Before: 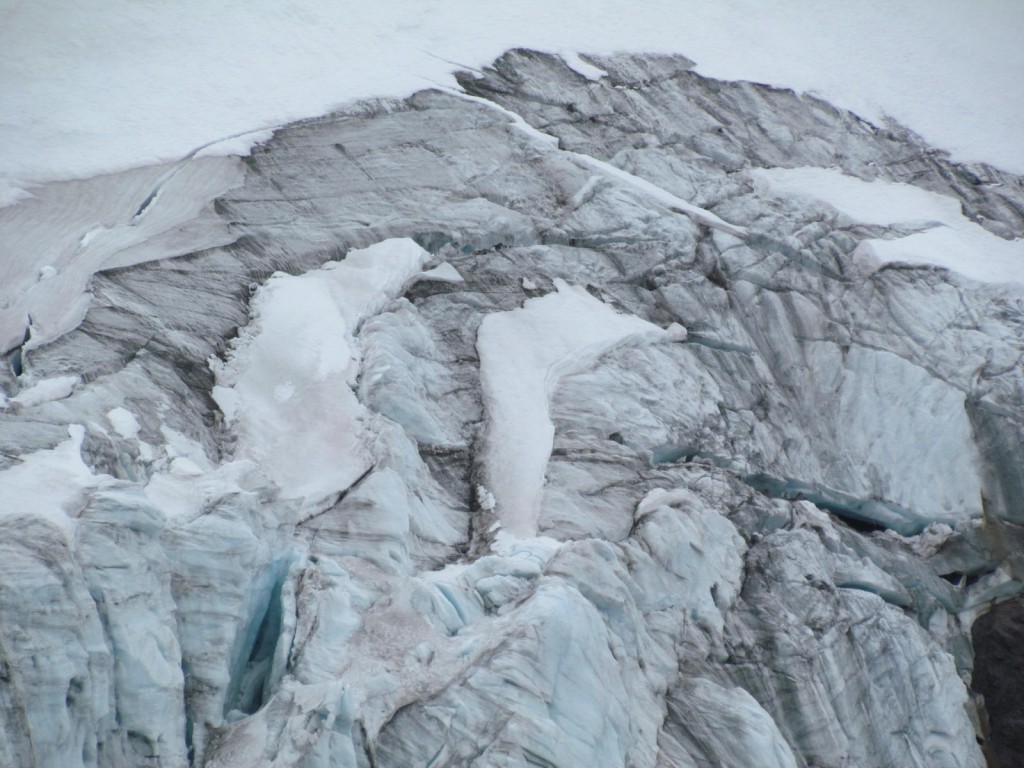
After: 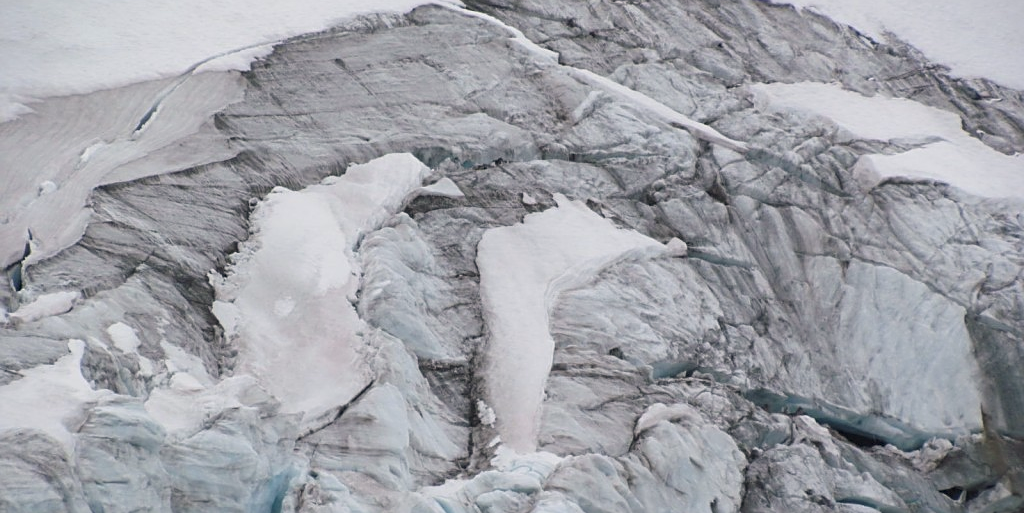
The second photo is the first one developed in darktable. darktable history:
color correction: highlights a* 3.88, highlights b* 5.11
sharpen: on, module defaults
crop: top 11.135%, bottom 22.016%
